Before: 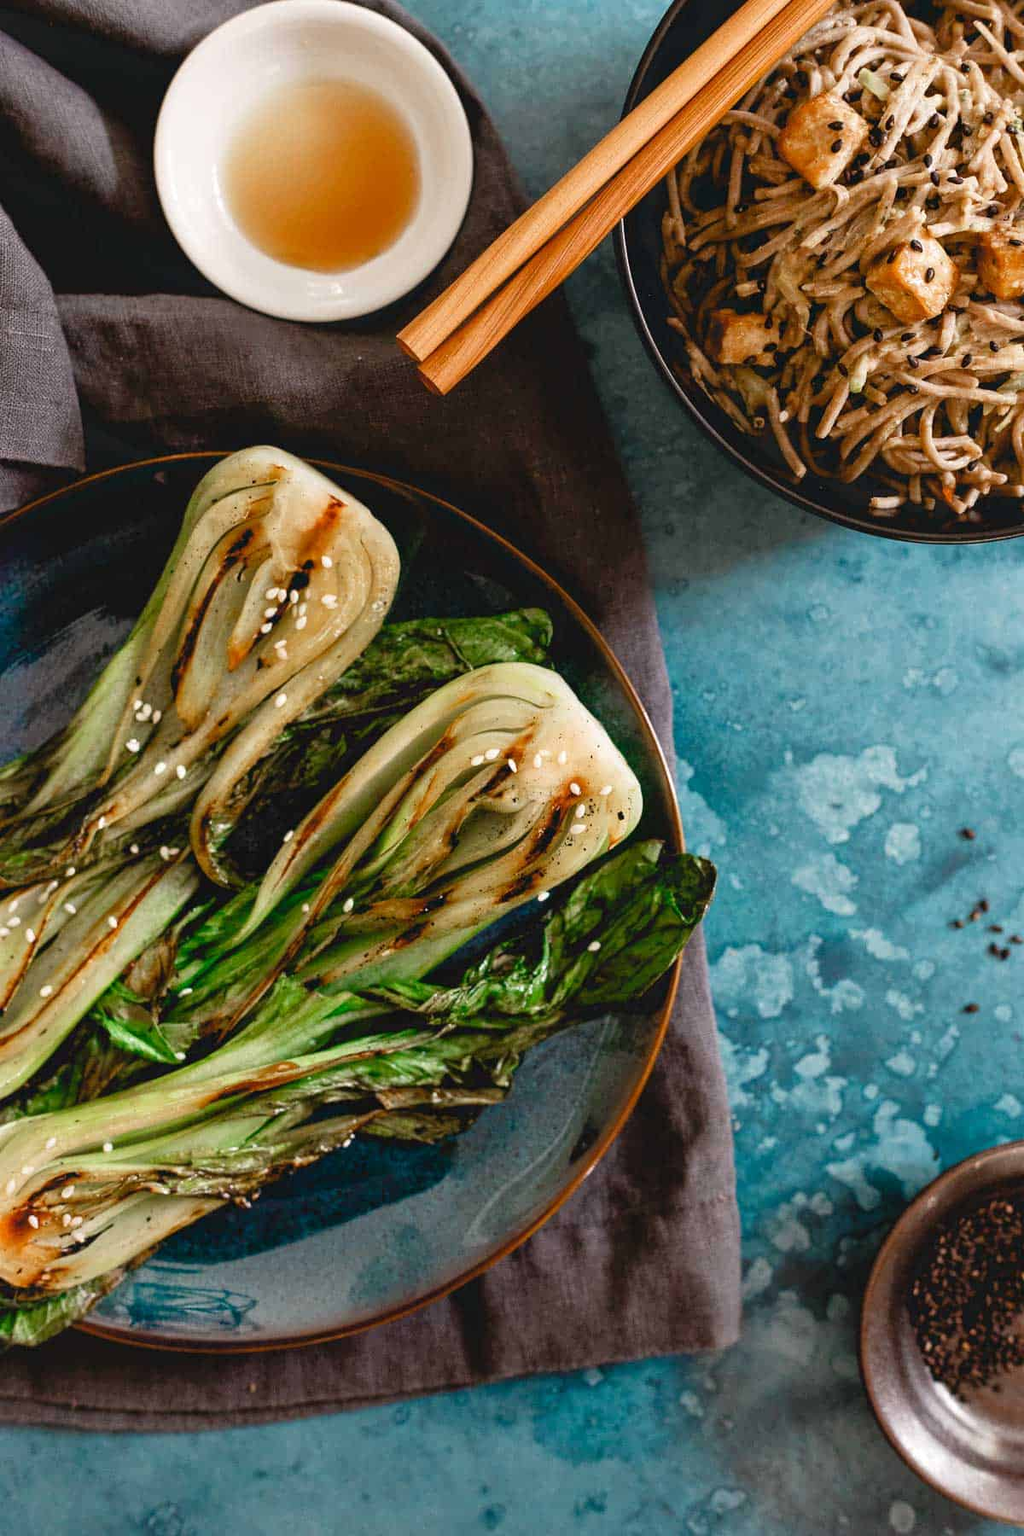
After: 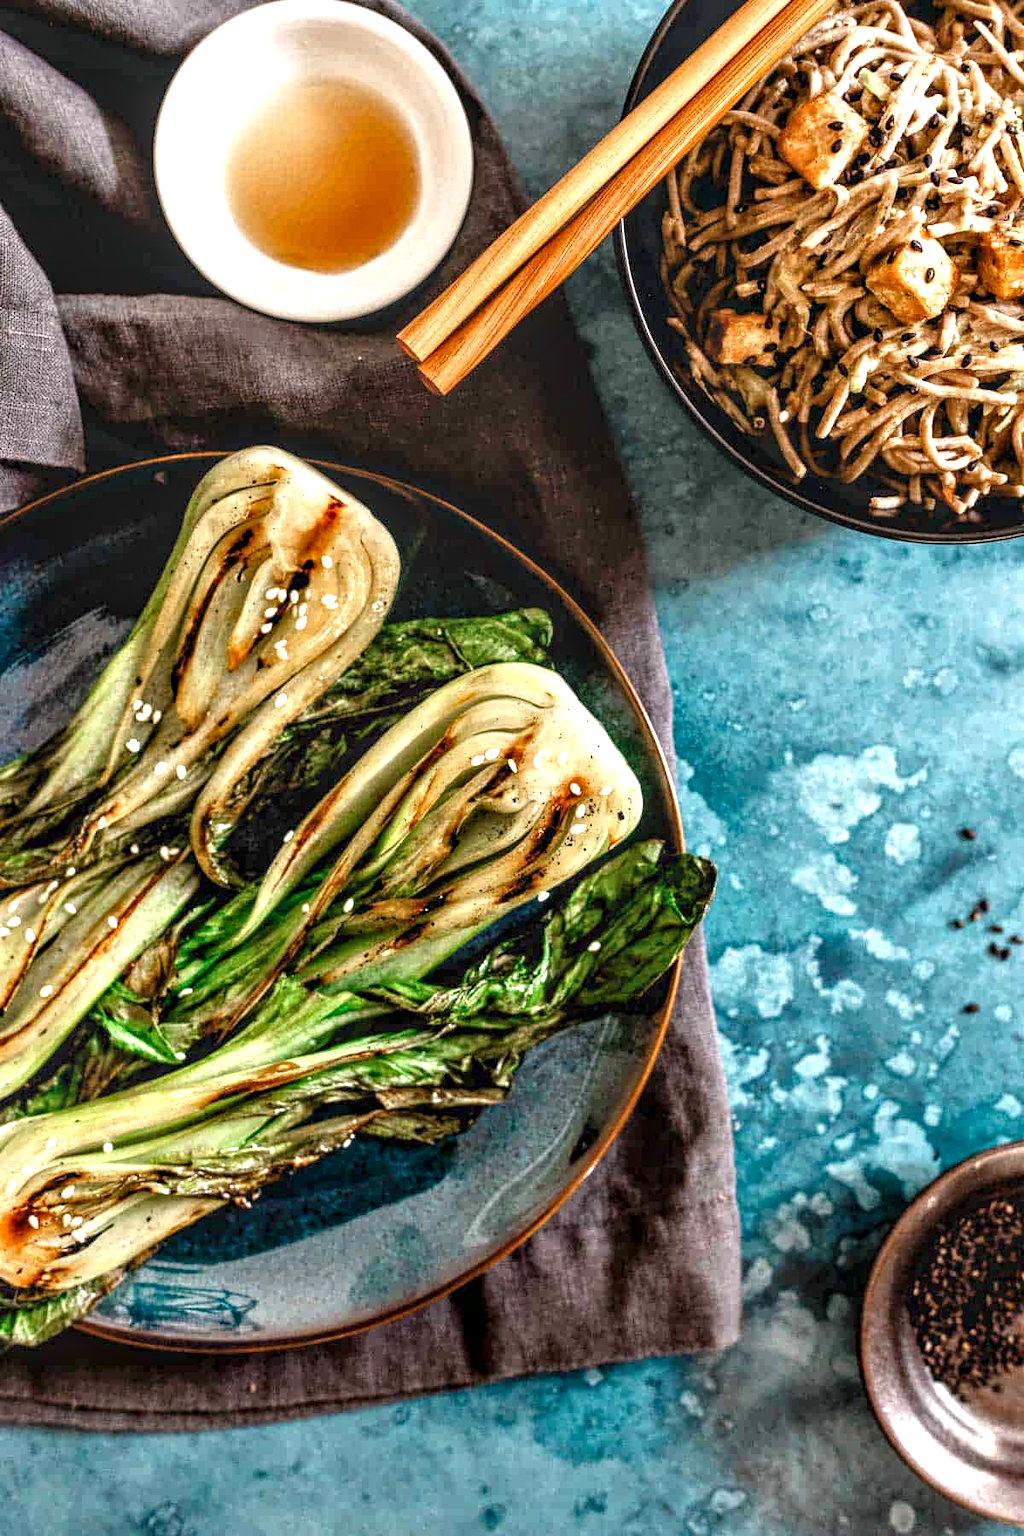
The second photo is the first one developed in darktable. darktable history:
contrast equalizer: octaves 7, y [[0.546, 0.552, 0.554, 0.554, 0.552, 0.546], [0.5 ×6], [0.5 ×6], [0 ×6], [0 ×6]]
local contrast: highlights 63%, detail 143%, midtone range 0.425
exposure: exposure 0.608 EV, compensate highlight preservation false
